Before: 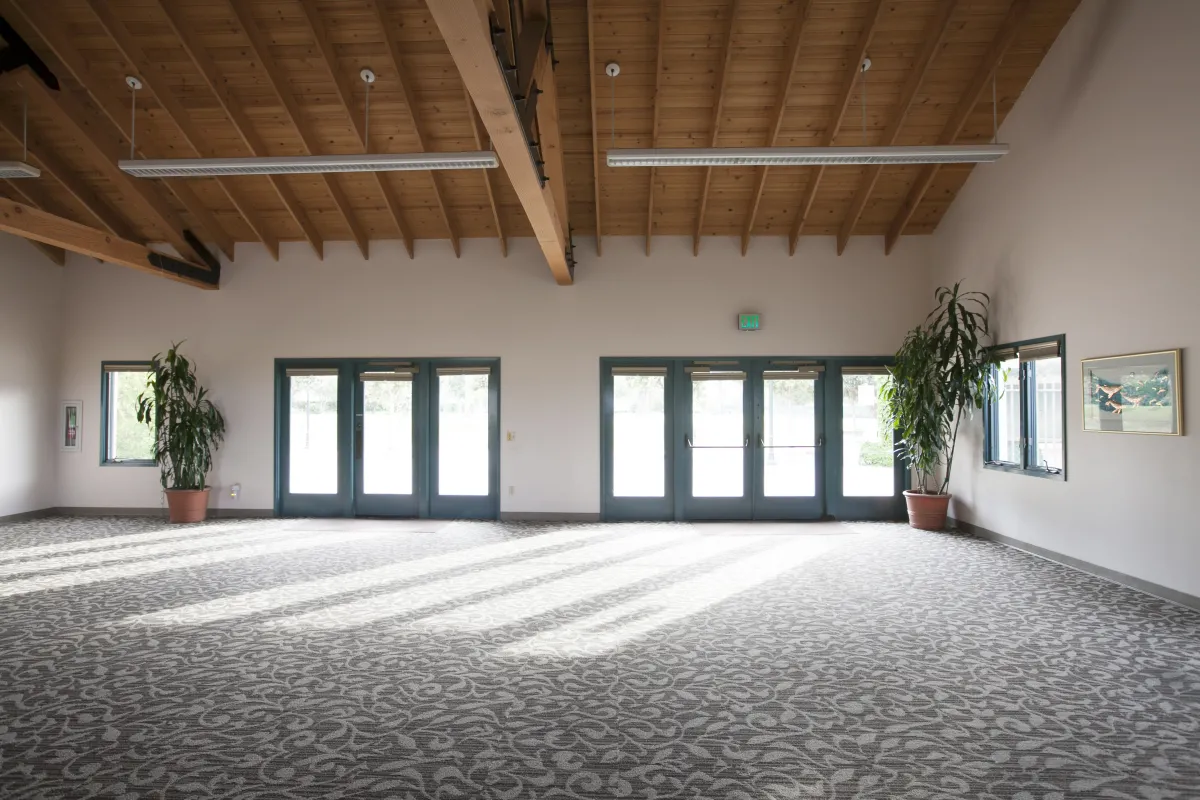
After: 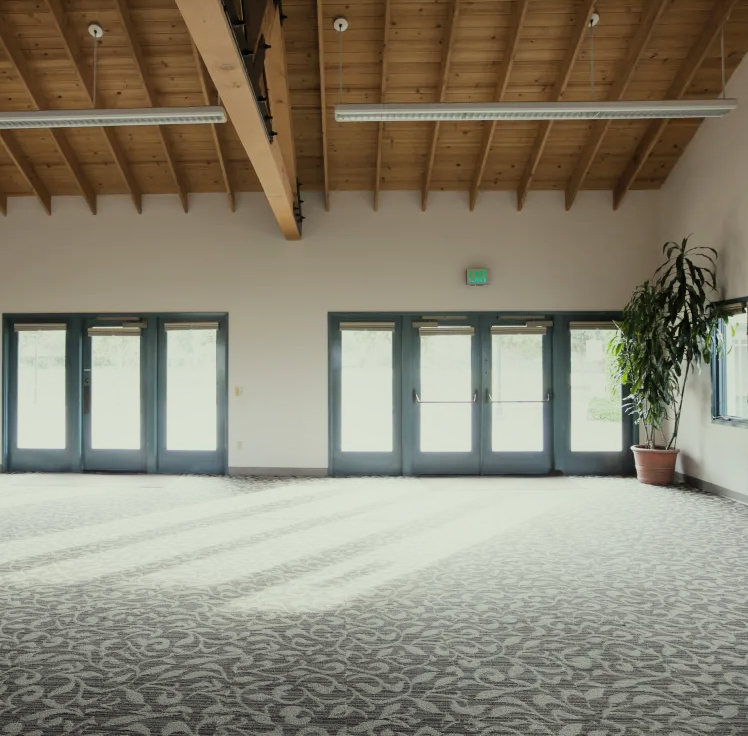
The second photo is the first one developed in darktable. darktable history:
filmic rgb: black relative exposure -7.65 EV, white relative exposure 4.56 EV, threshold 5.99 EV, hardness 3.61, contrast 1.052, enable highlight reconstruction true
crop and rotate: left 22.737%, top 5.633%, right 14.91%, bottom 2.301%
shadows and highlights: highlights 71.12, soften with gaussian
color correction: highlights a* -4.42, highlights b* 6.82
